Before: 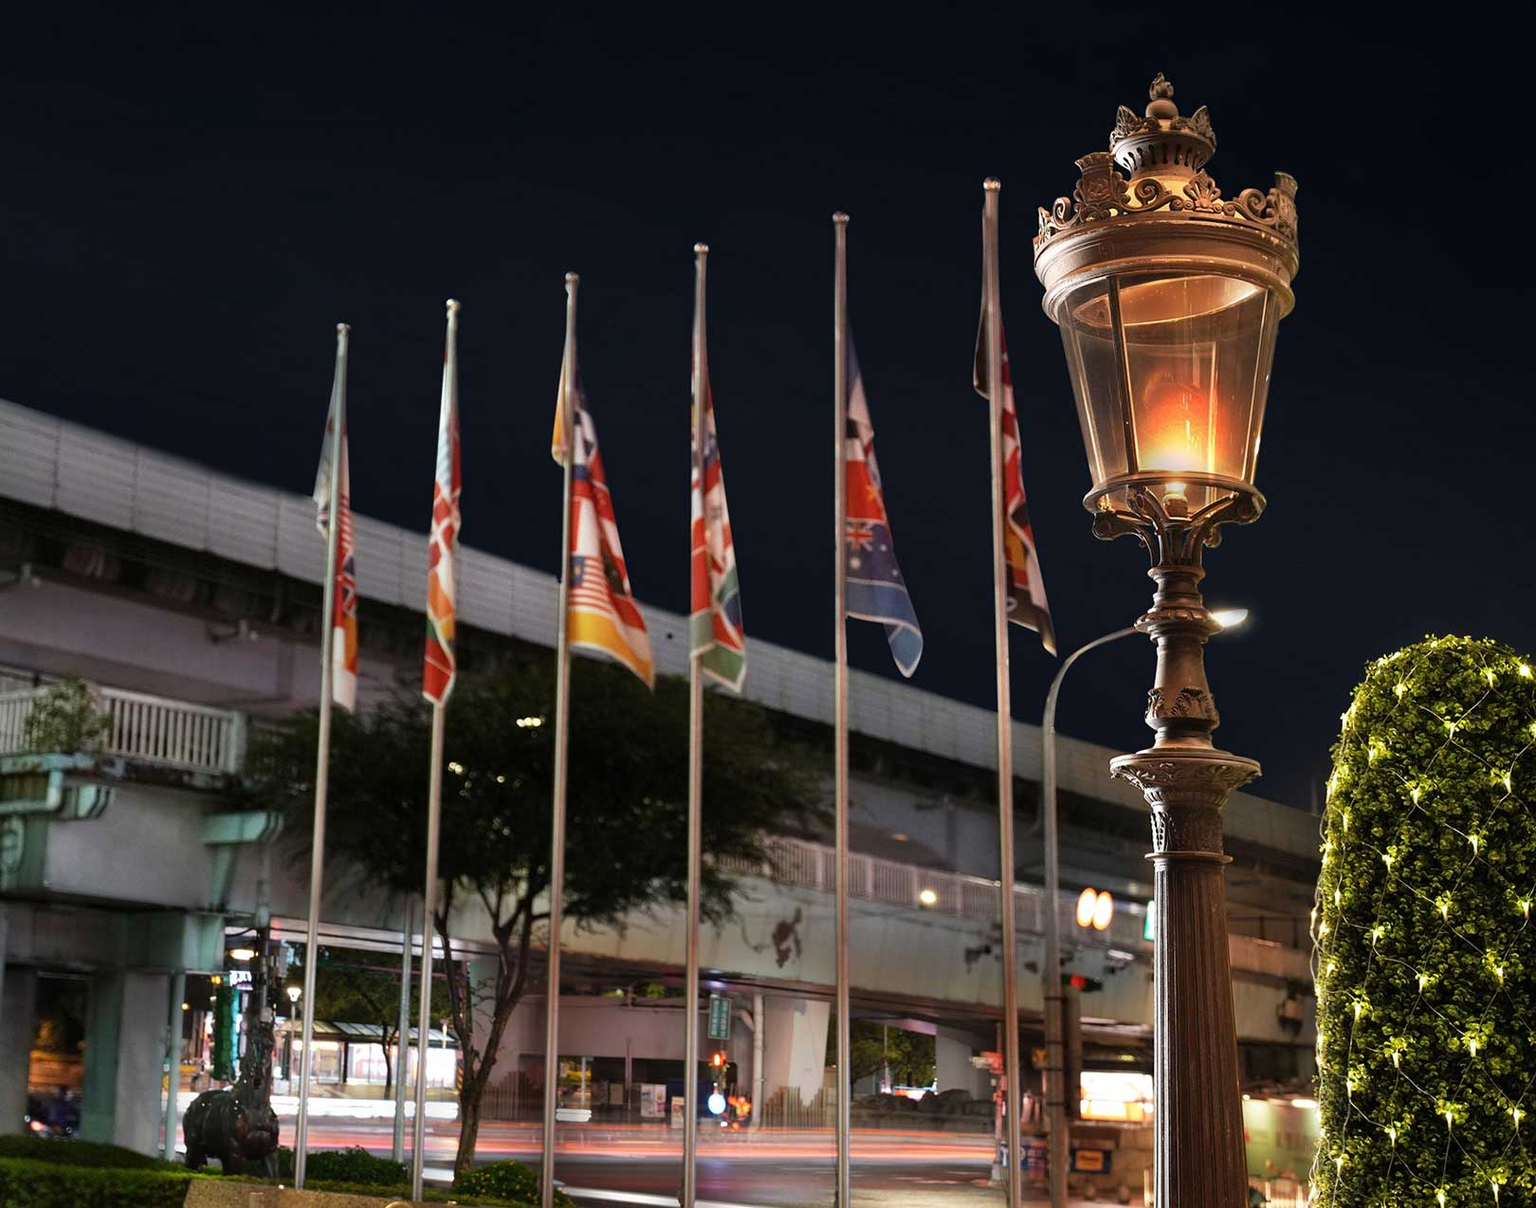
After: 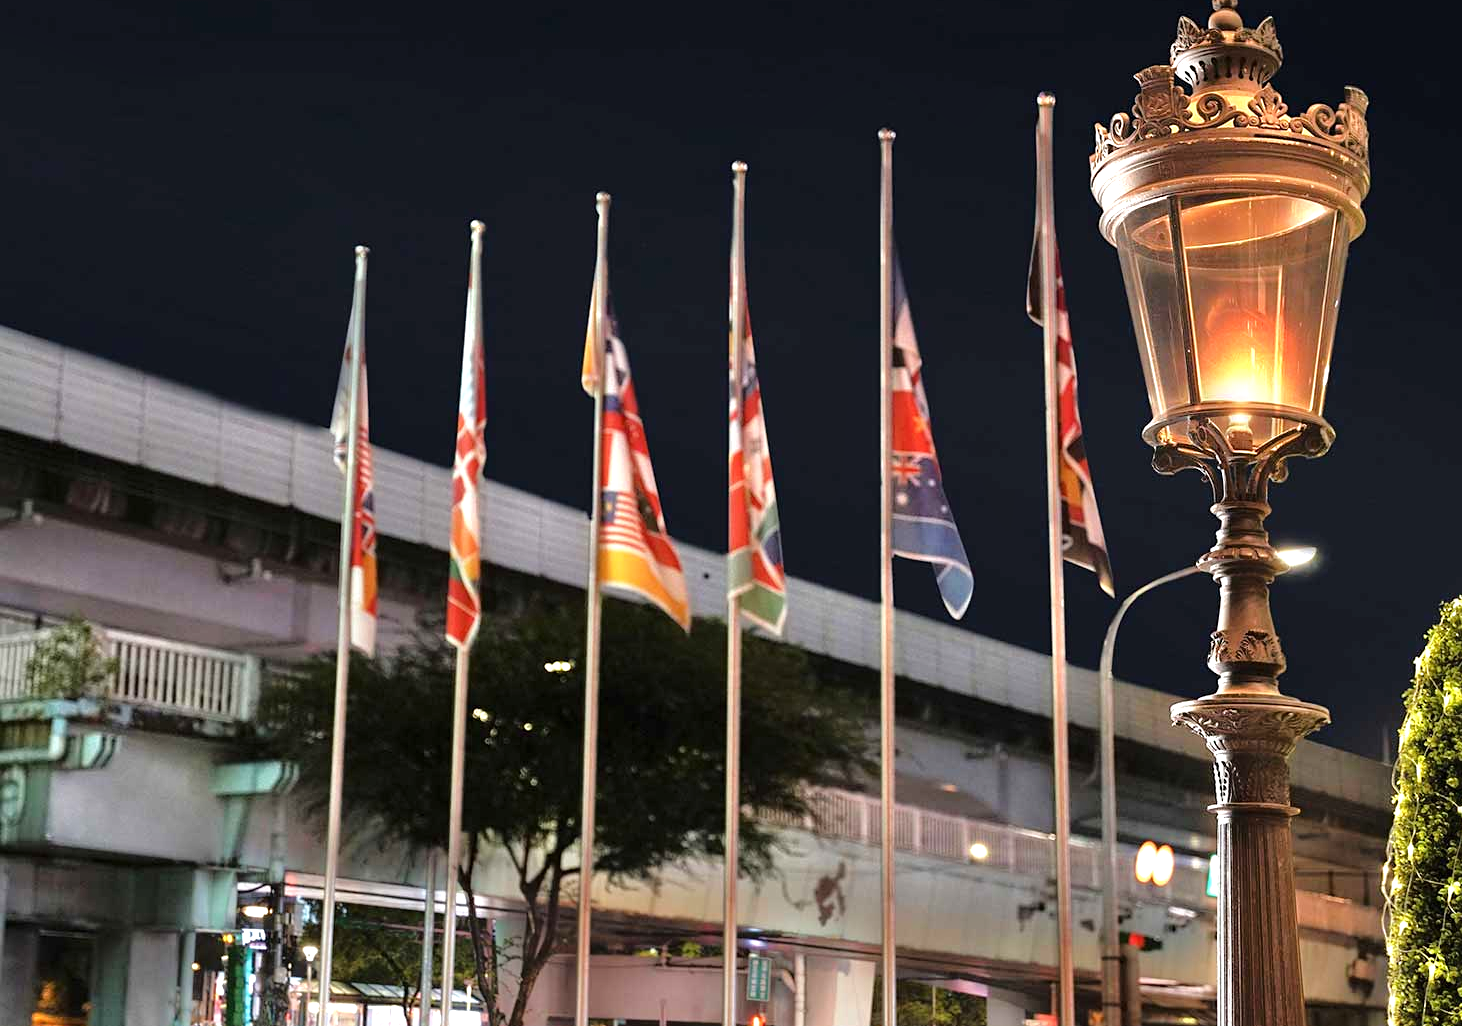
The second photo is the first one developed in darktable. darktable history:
sharpen: amount 0.2
exposure: black level correction 0, exposure 0.6 EV, compensate highlight preservation false
crop: top 7.49%, right 9.717%, bottom 11.943%
tone equalizer: -8 EV 0.001 EV, -7 EV -0.004 EV, -6 EV 0.009 EV, -5 EV 0.032 EV, -4 EV 0.276 EV, -3 EV 0.644 EV, -2 EV 0.584 EV, -1 EV 0.187 EV, +0 EV 0.024 EV
